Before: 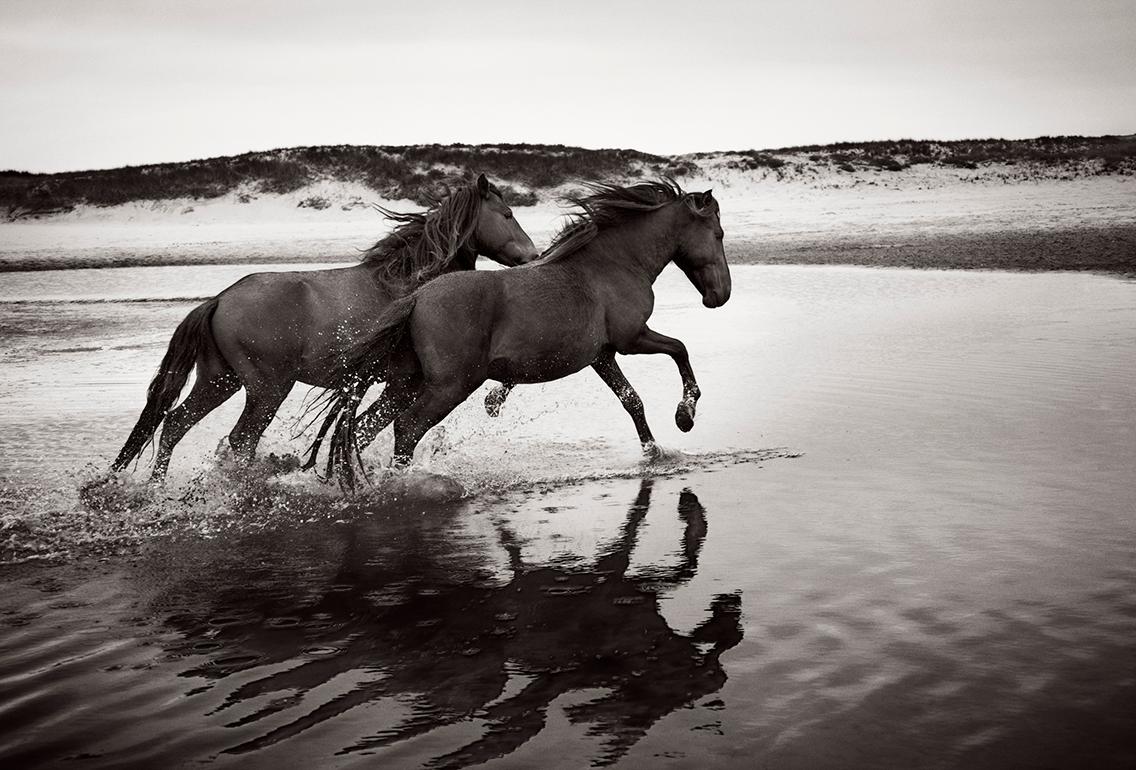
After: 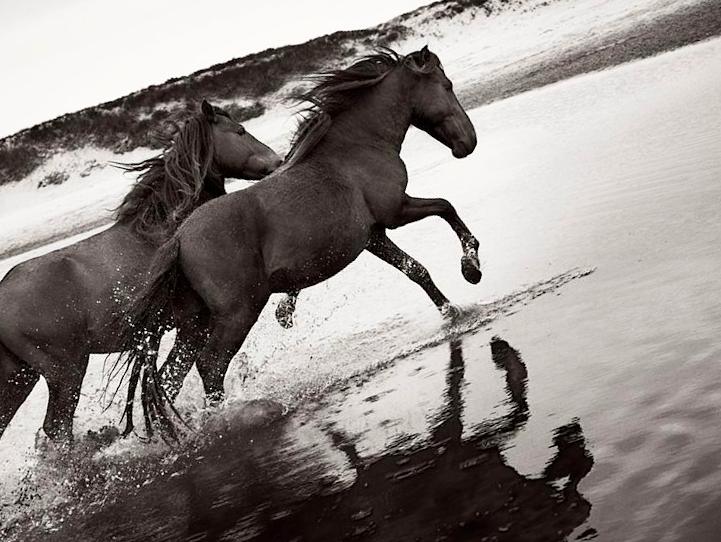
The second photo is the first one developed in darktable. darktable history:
shadows and highlights: shadows 0.006, highlights 38.38, highlights color adjustment 72.72%
color balance rgb: shadows lift › chroma 0.866%, shadows lift › hue 114.95°, perceptual saturation grading › global saturation 24.963%
crop and rotate: angle 17.82°, left 6.849%, right 4.059%, bottom 1.091%
